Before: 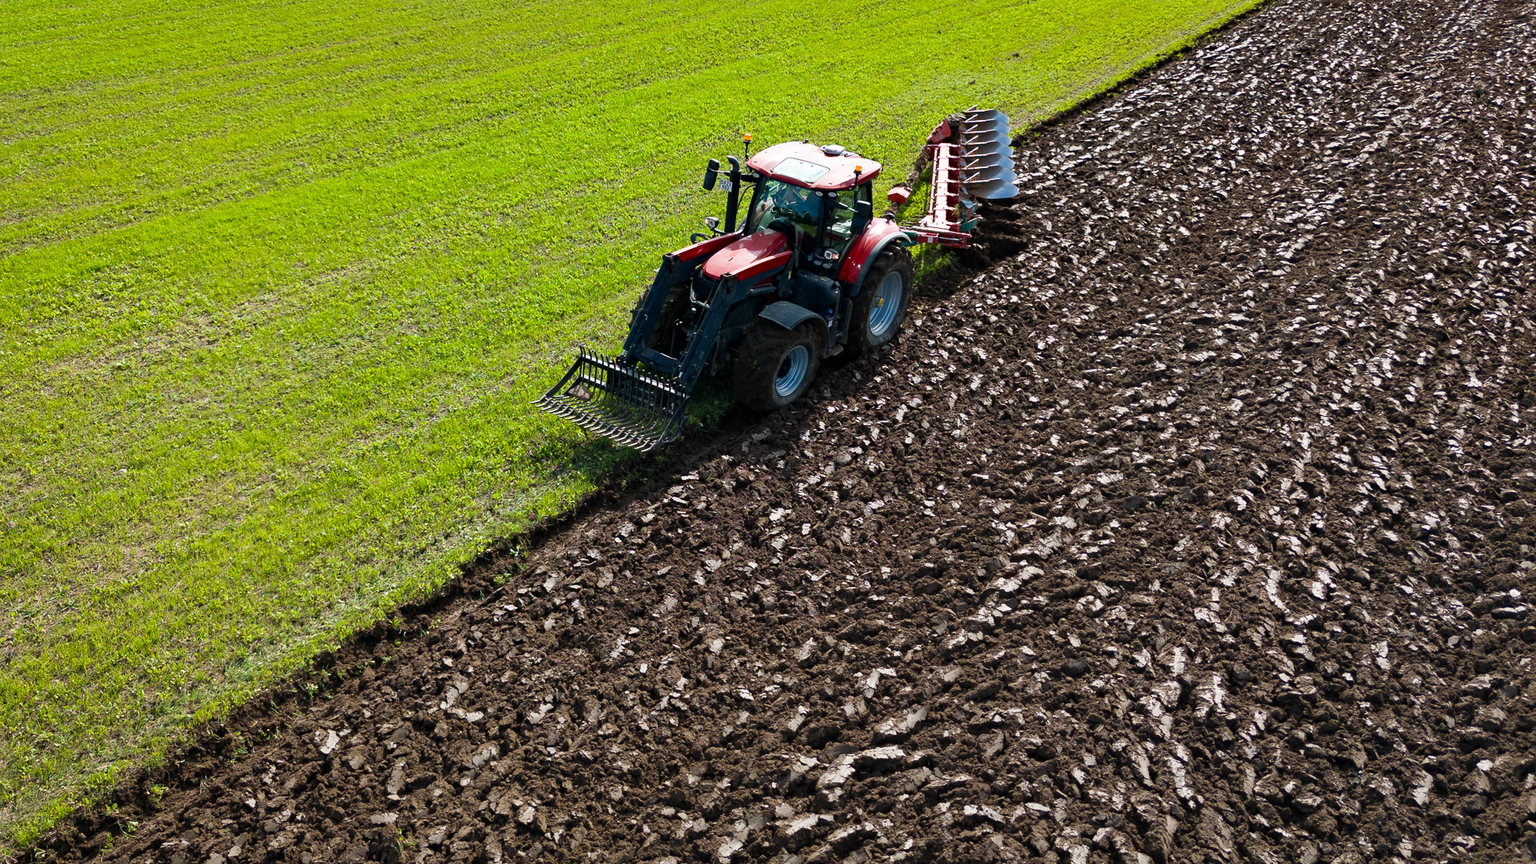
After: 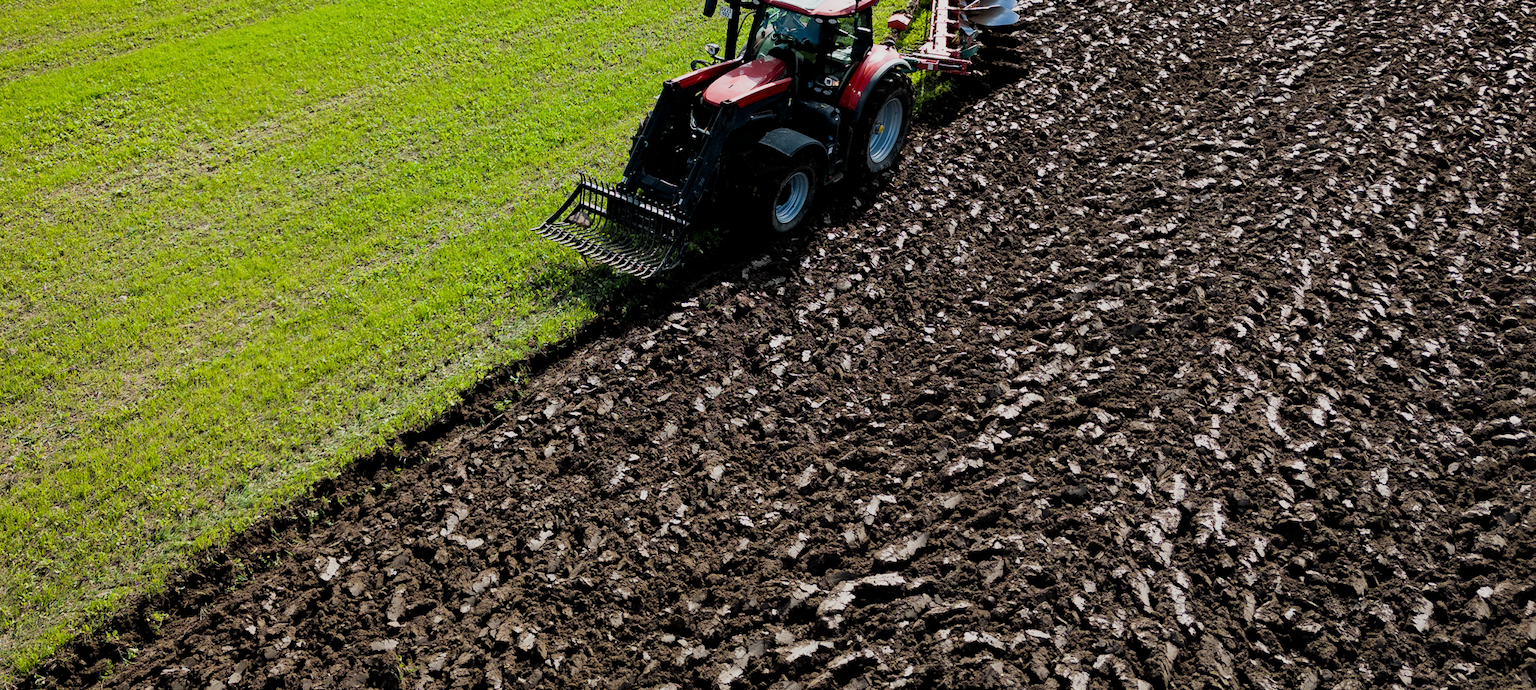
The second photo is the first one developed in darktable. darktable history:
crop and rotate: top 20.111%
filmic rgb: black relative exposure -7.74 EV, white relative exposure 4.46 EV, target black luminance 0%, hardness 3.76, latitude 50.7%, contrast 1.071, highlights saturation mix 9.03%, shadows ↔ highlights balance -0.272%
tone equalizer: on, module defaults
